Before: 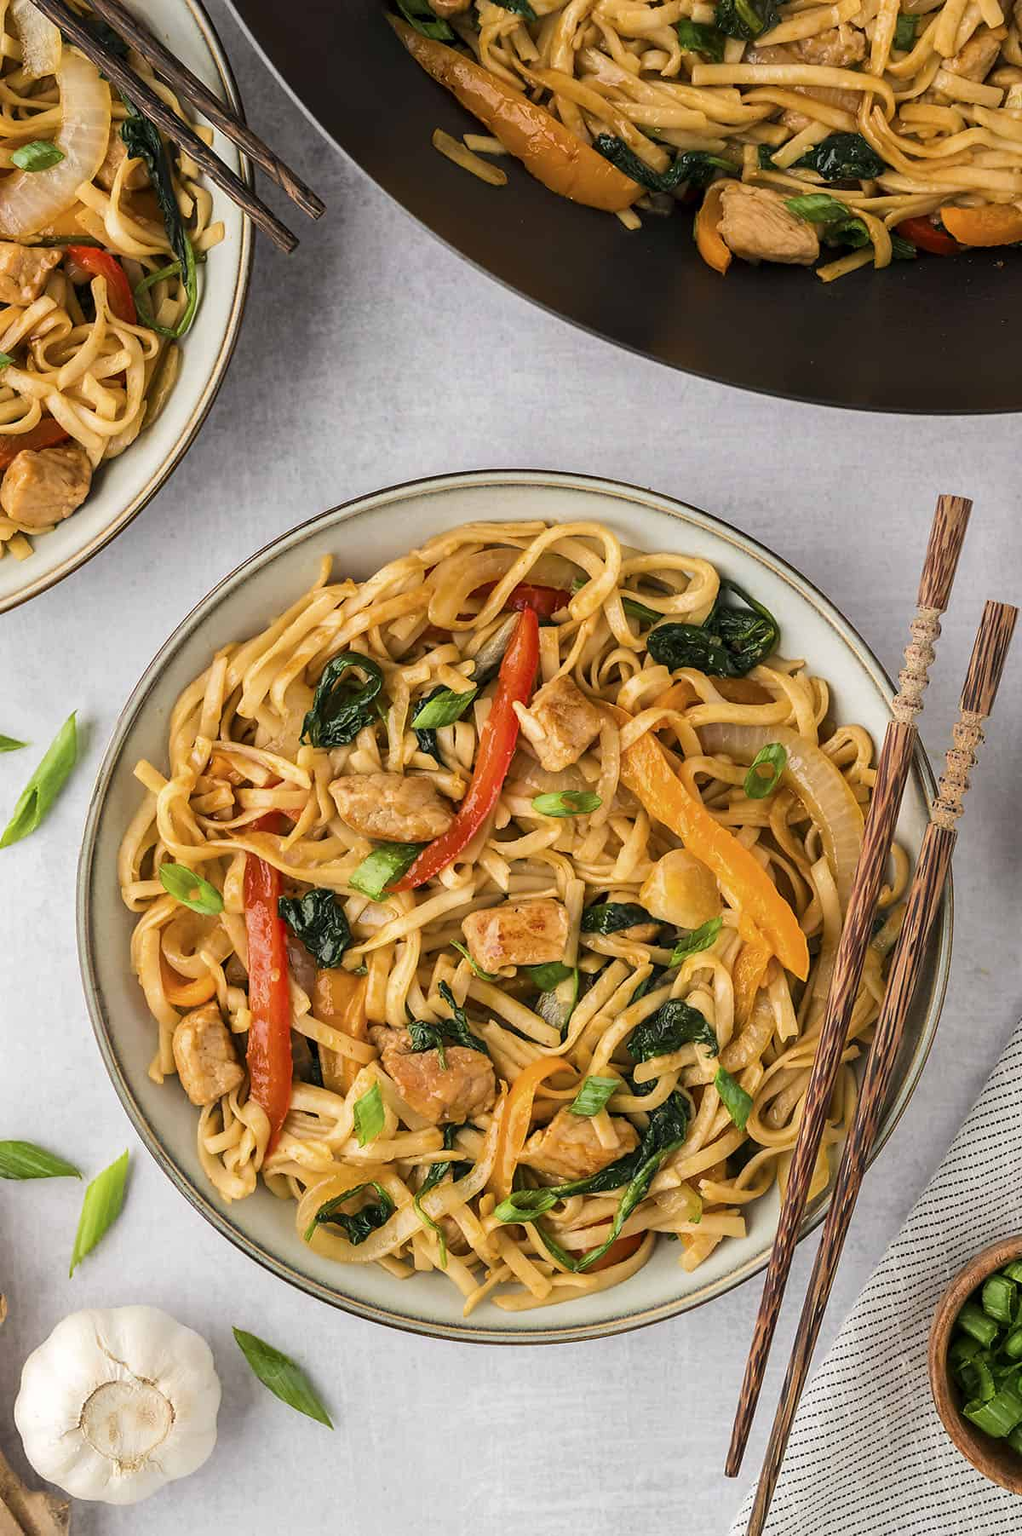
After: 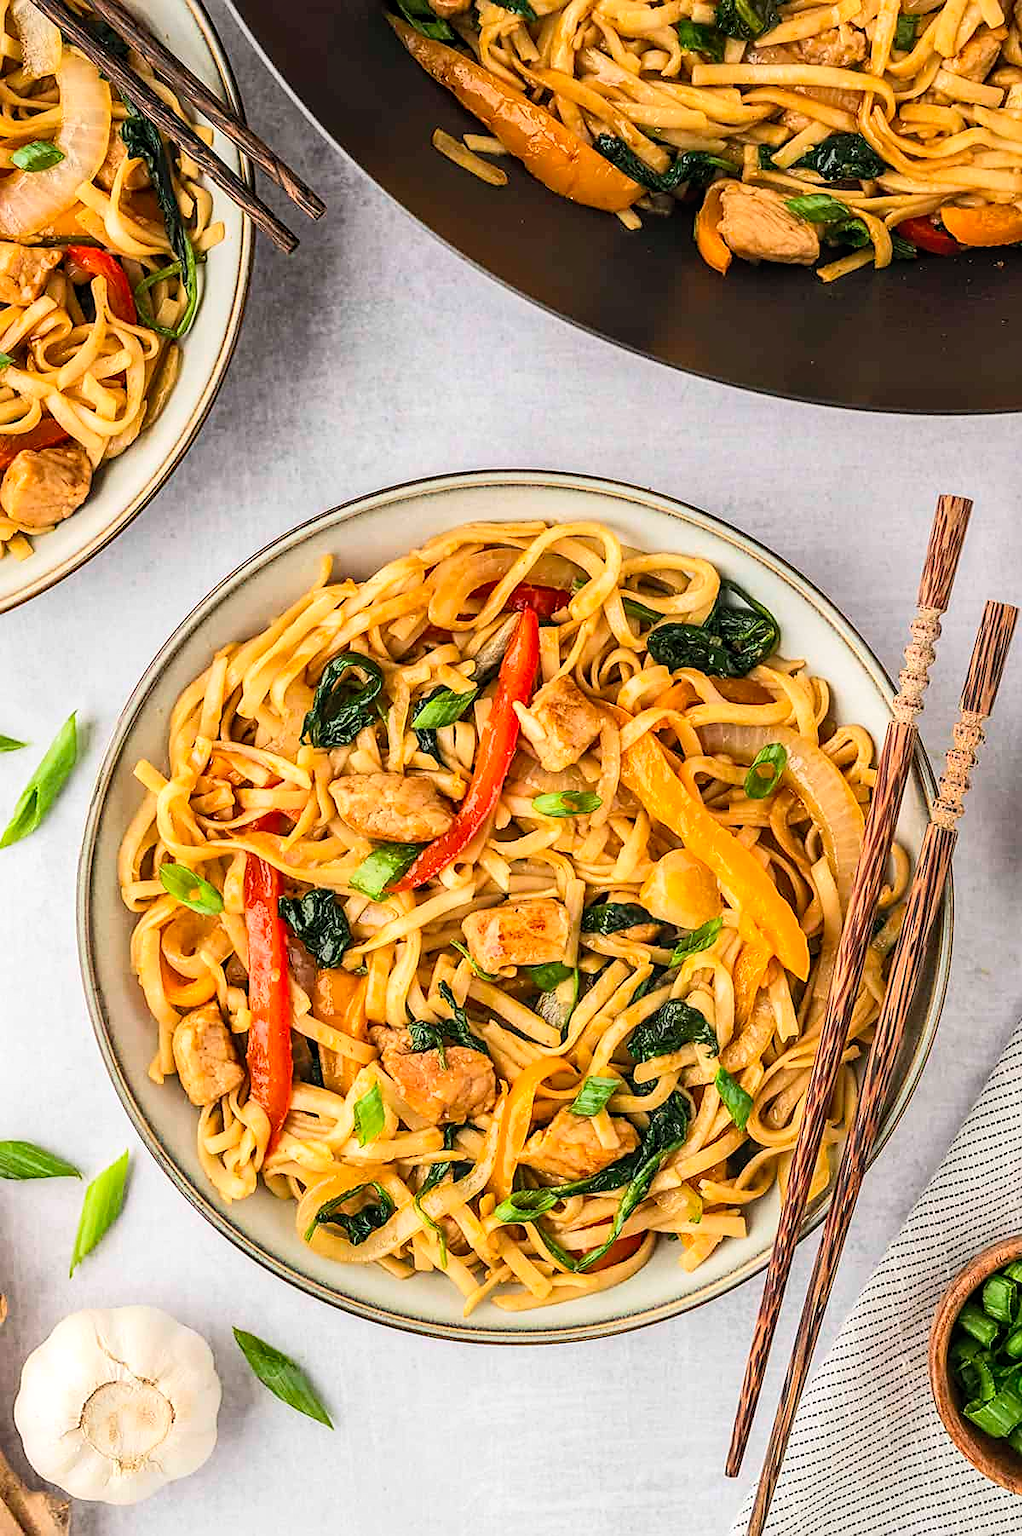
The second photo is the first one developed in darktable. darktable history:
contrast brightness saturation: contrast 0.2, brightness 0.16, saturation 0.22
color zones: mix -62.47%
sharpen: on, module defaults
local contrast: on, module defaults
